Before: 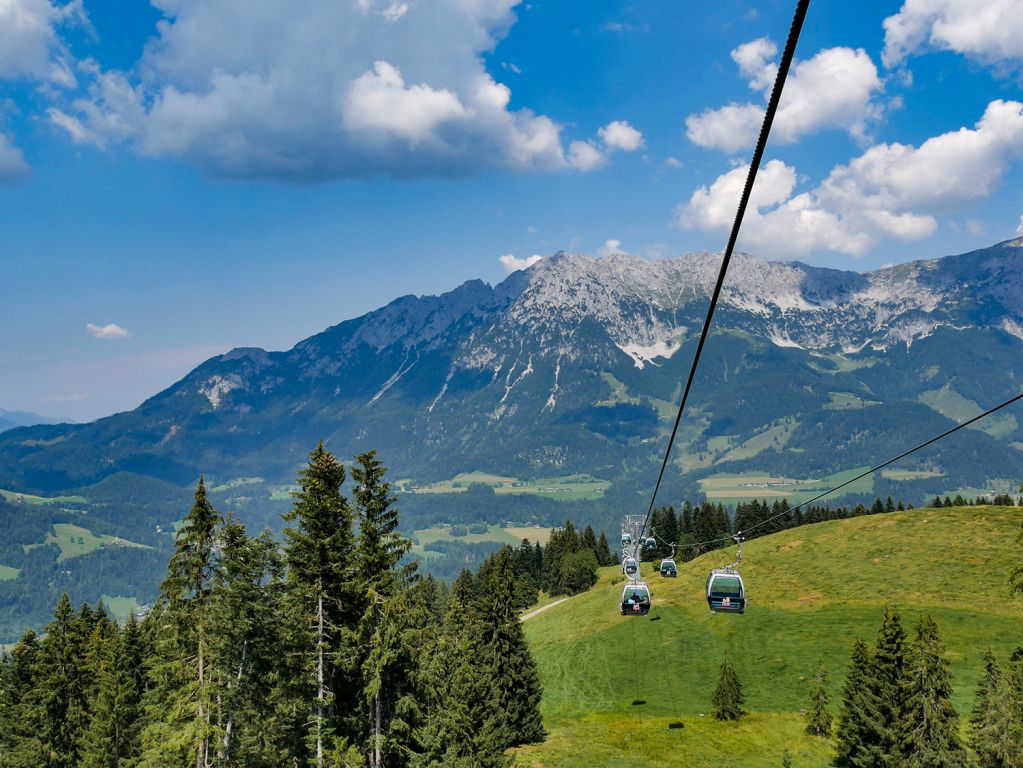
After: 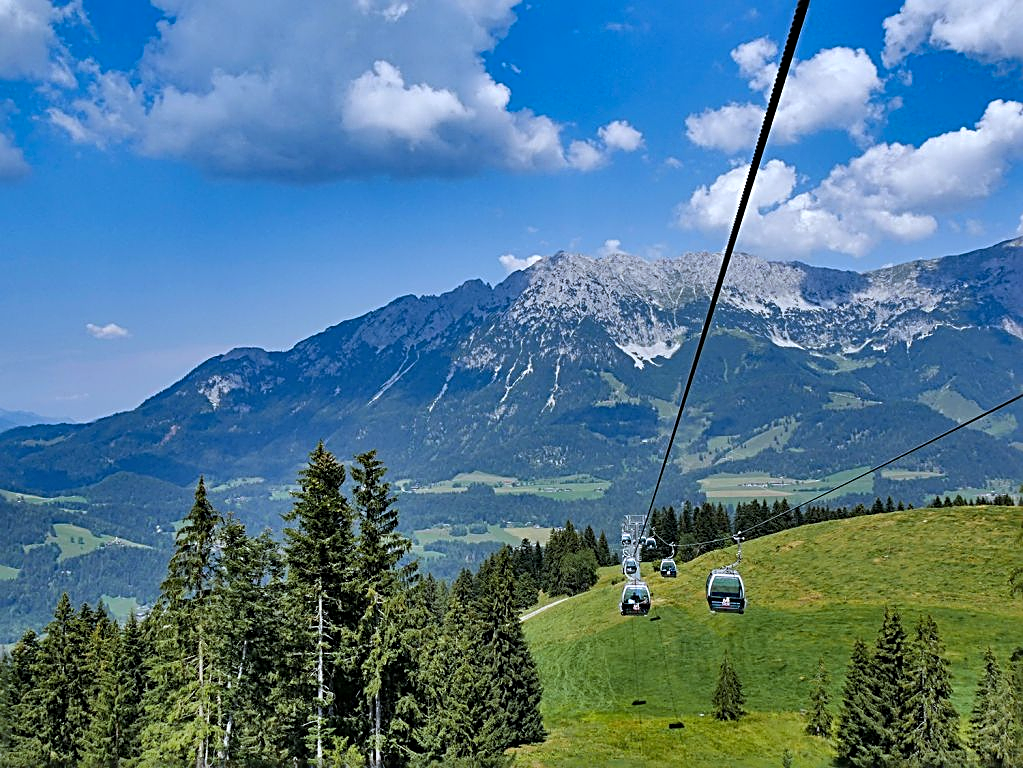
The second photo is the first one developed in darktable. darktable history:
shadows and highlights: radius 100.41, shadows 50.55, highlights -64.36, highlights color adjustment 49.82%, soften with gaussian
sharpen: radius 2.817, amount 0.715
white balance: red 0.931, blue 1.11
